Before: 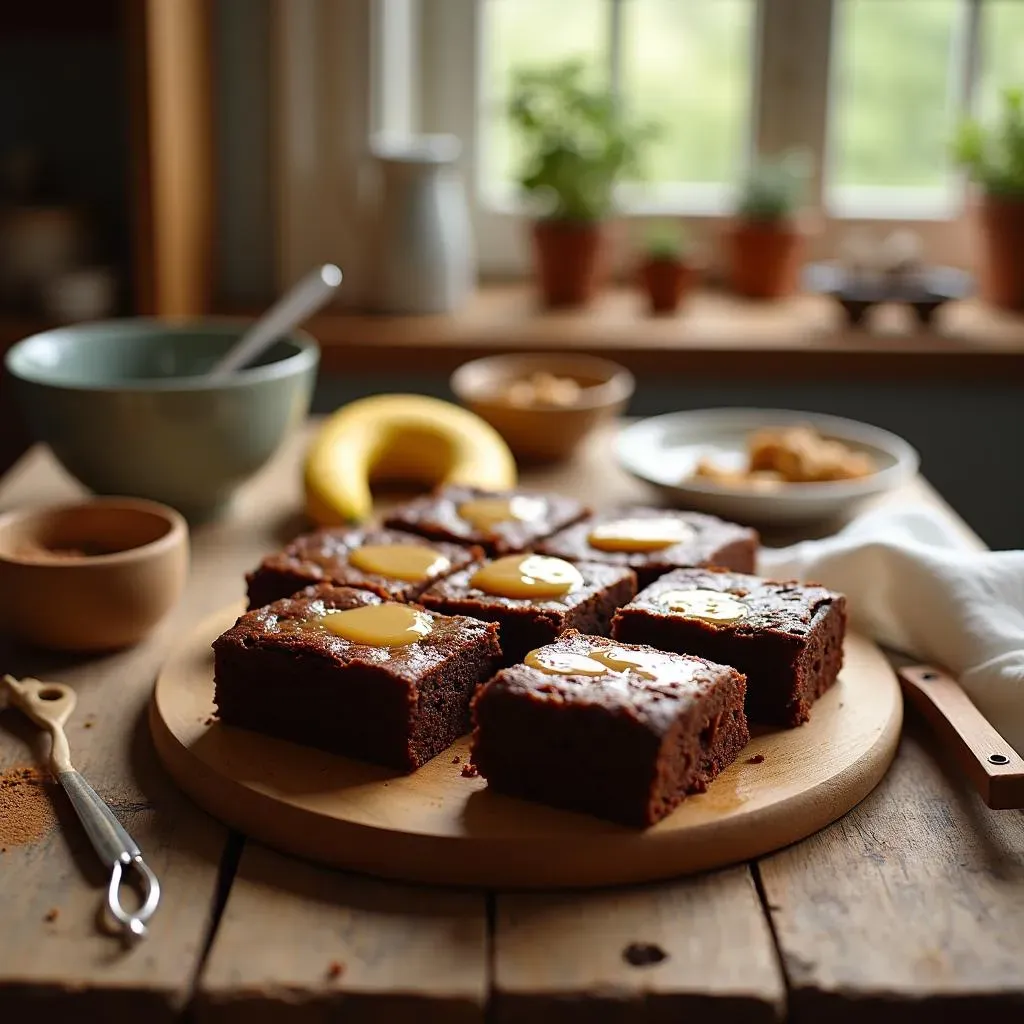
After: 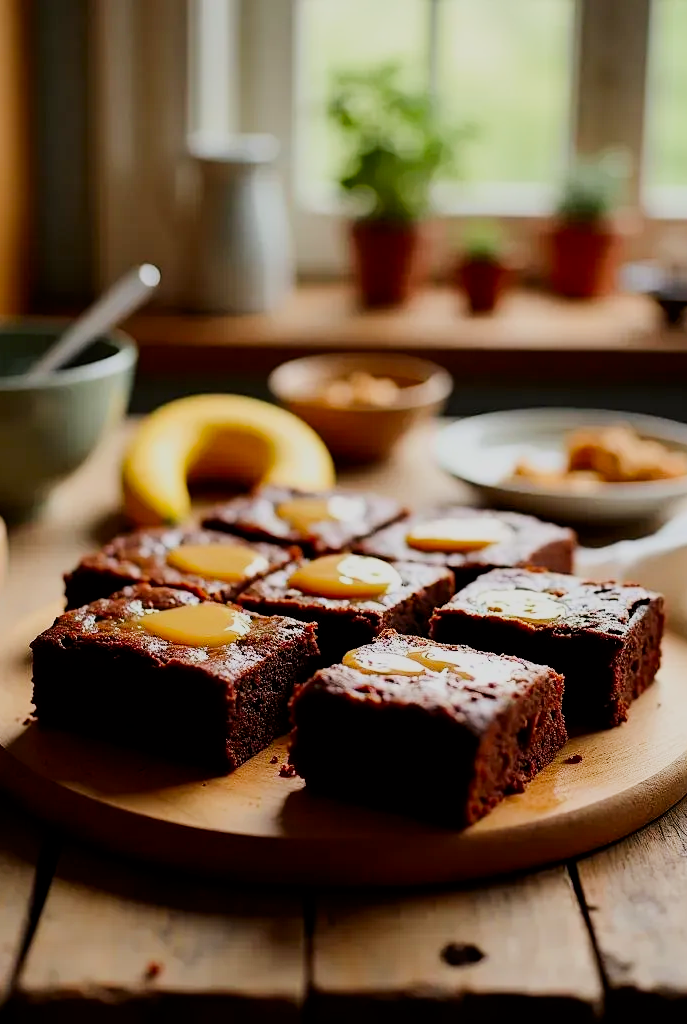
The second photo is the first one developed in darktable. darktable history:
contrast brightness saturation: contrast 0.179, saturation 0.306
filmic rgb: black relative exposure -6.08 EV, white relative exposure 6.97 EV, threshold 2.98 EV, hardness 2.27, enable highlight reconstruction true
crop and rotate: left 17.819%, right 15.073%
exposure: exposure 0.205 EV, compensate highlight preservation false
